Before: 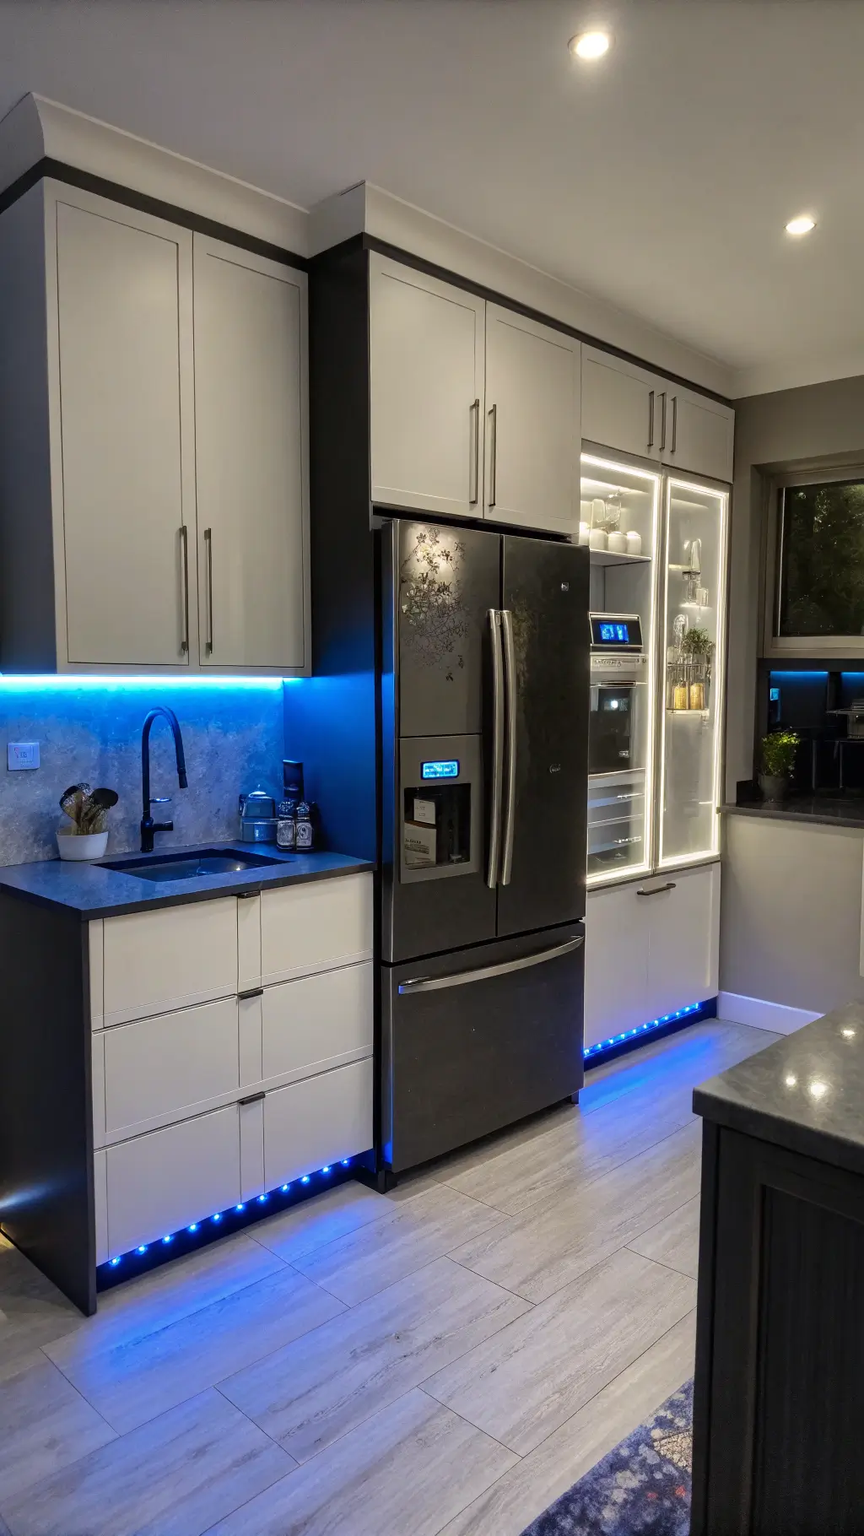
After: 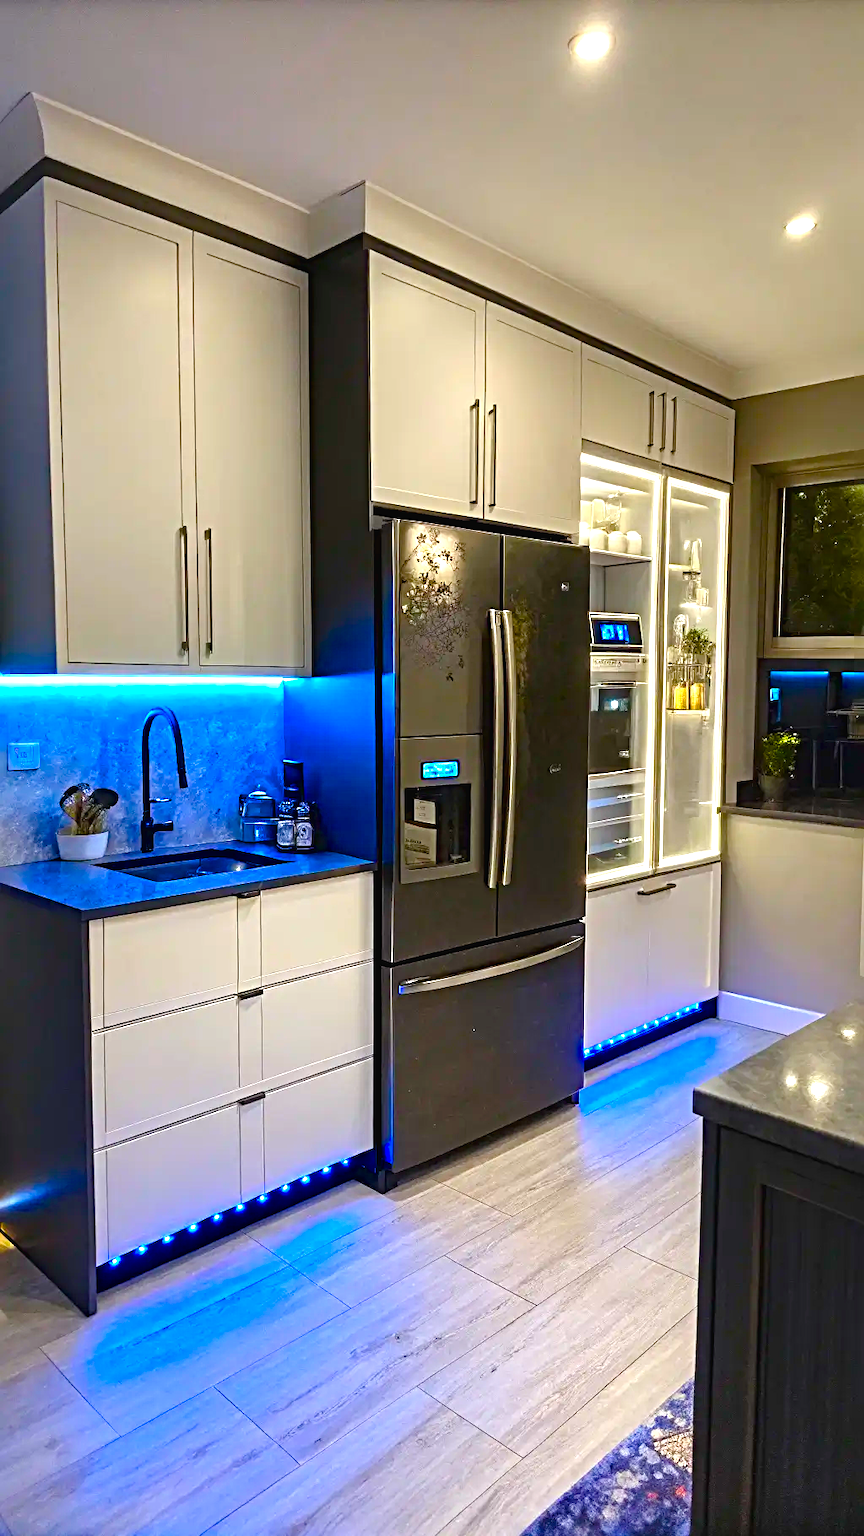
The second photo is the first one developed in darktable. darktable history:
exposure: black level correction 0, exposure 0.702 EV, compensate exposure bias true, compensate highlight preservation false
color balance rgb: global offset › luminance 0.242%, linear chroma grading › global chroma 15.23%, perceptual saturation grading › global saturation 19.704%, perceptual saturation grading › highlights -25.642%, perceptual saturation grading › shadows 49.831%, global vibrance 45.595%
sharpen: radius 4.866
